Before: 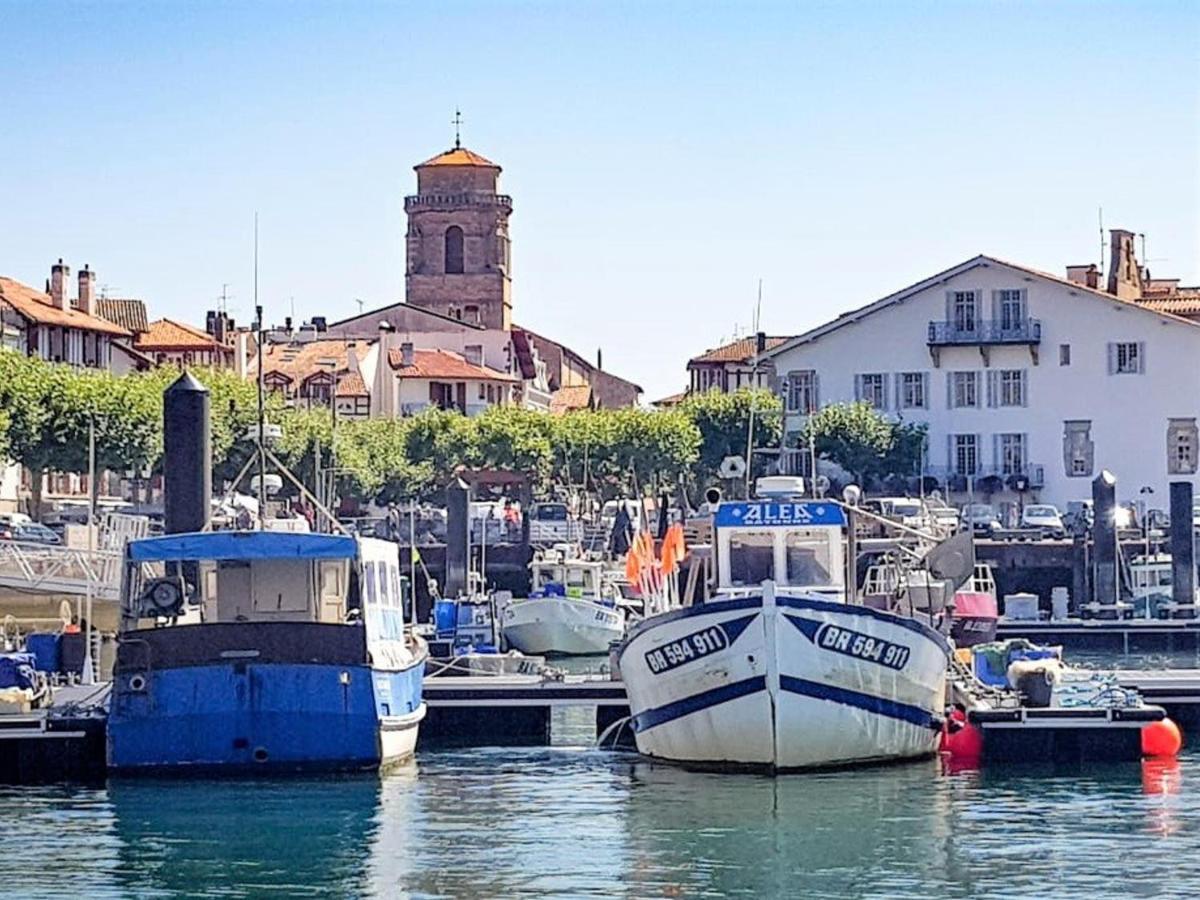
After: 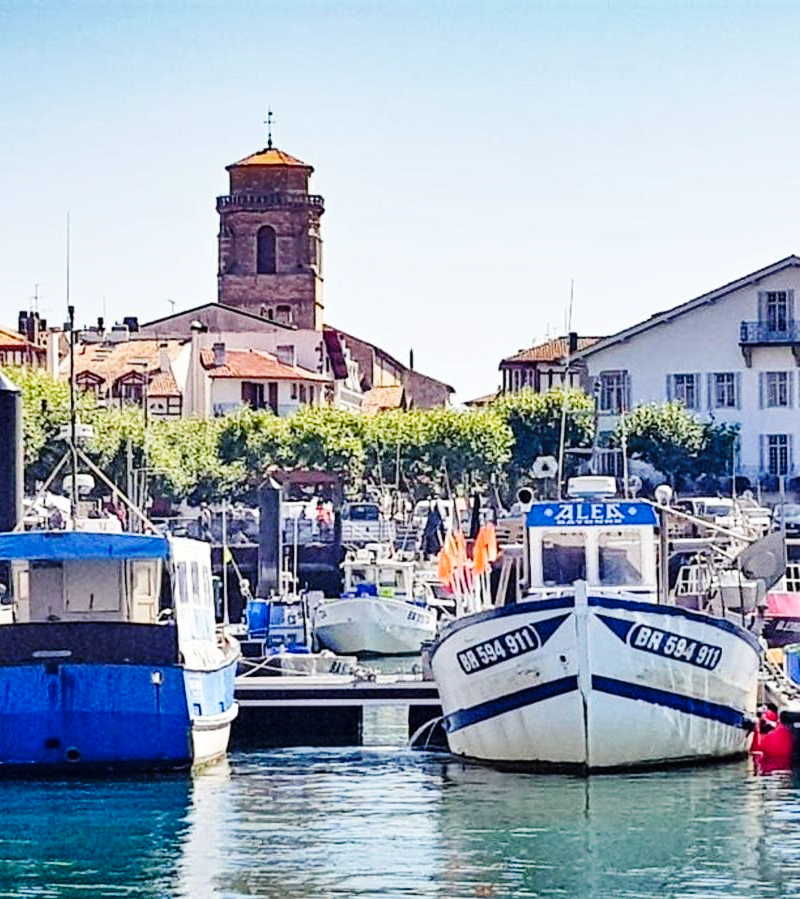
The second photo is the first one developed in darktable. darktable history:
base curve: curves: ch0 [(0, 0) (0.036, 0.025) (0.121, 0.166) (0.206, 0.329) (0.605, 0.79) (1, 1)], preserve colors none
shadows and highlights: soften with gaussian
crop and rotate: left 15.668%, right 17.622%
